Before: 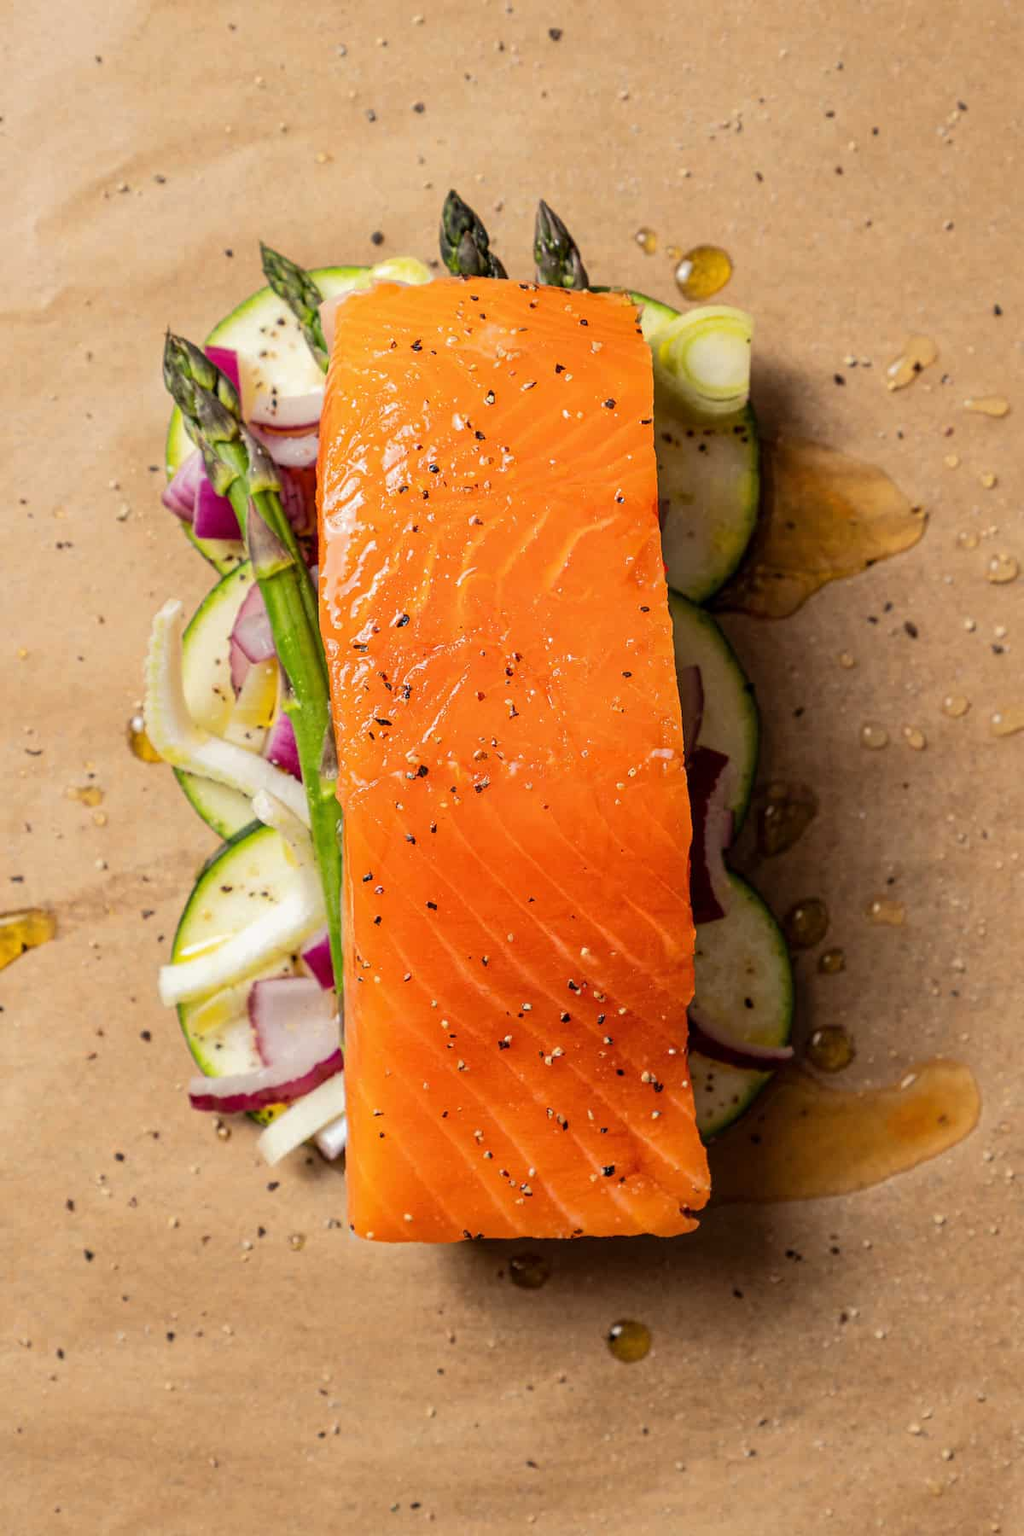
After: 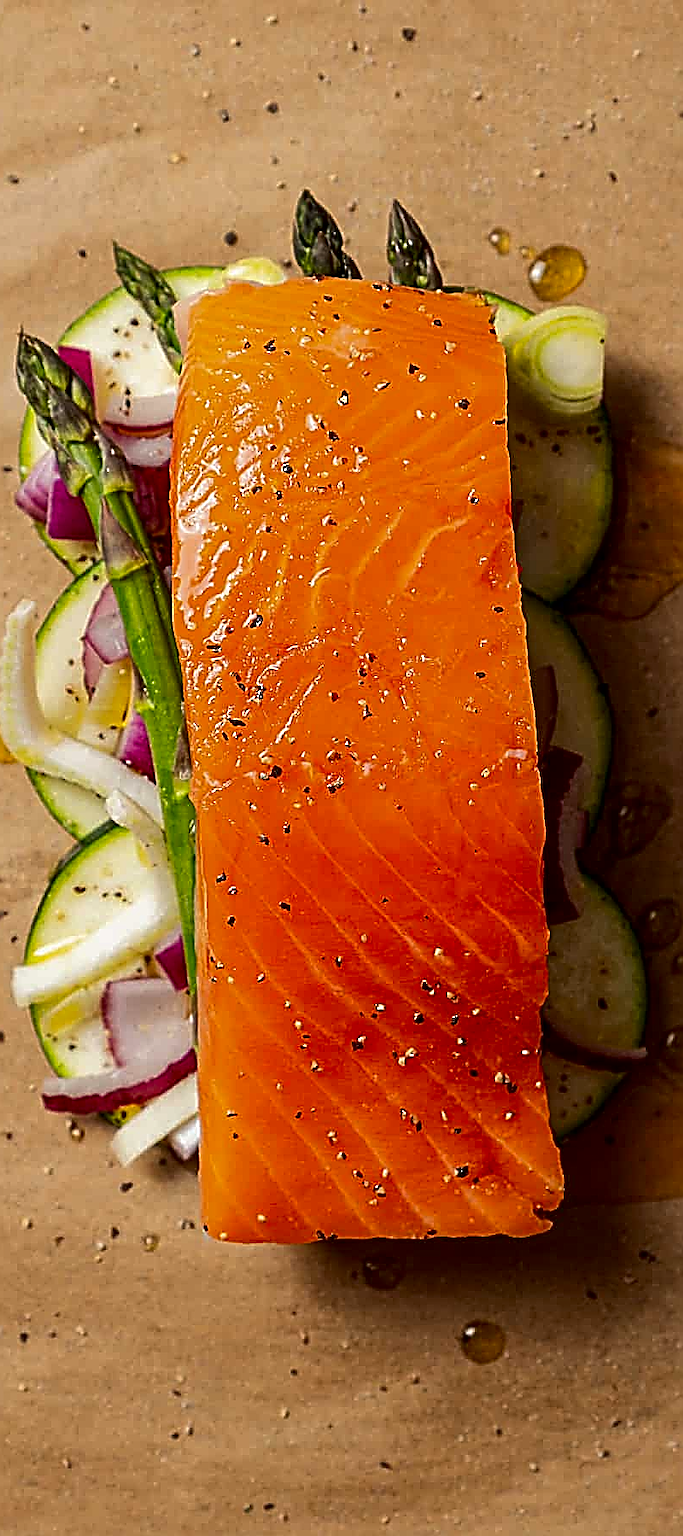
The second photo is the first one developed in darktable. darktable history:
contrast brightness saturation: brightness -0.197, saturation 0.08
local contrast: mode bilateral grid, contrast 11, coarseness 24, detail 115%, midtone range 0.2
sharpen: amount 1.982
crop and rotate: left 14.414%, right 18.776%
